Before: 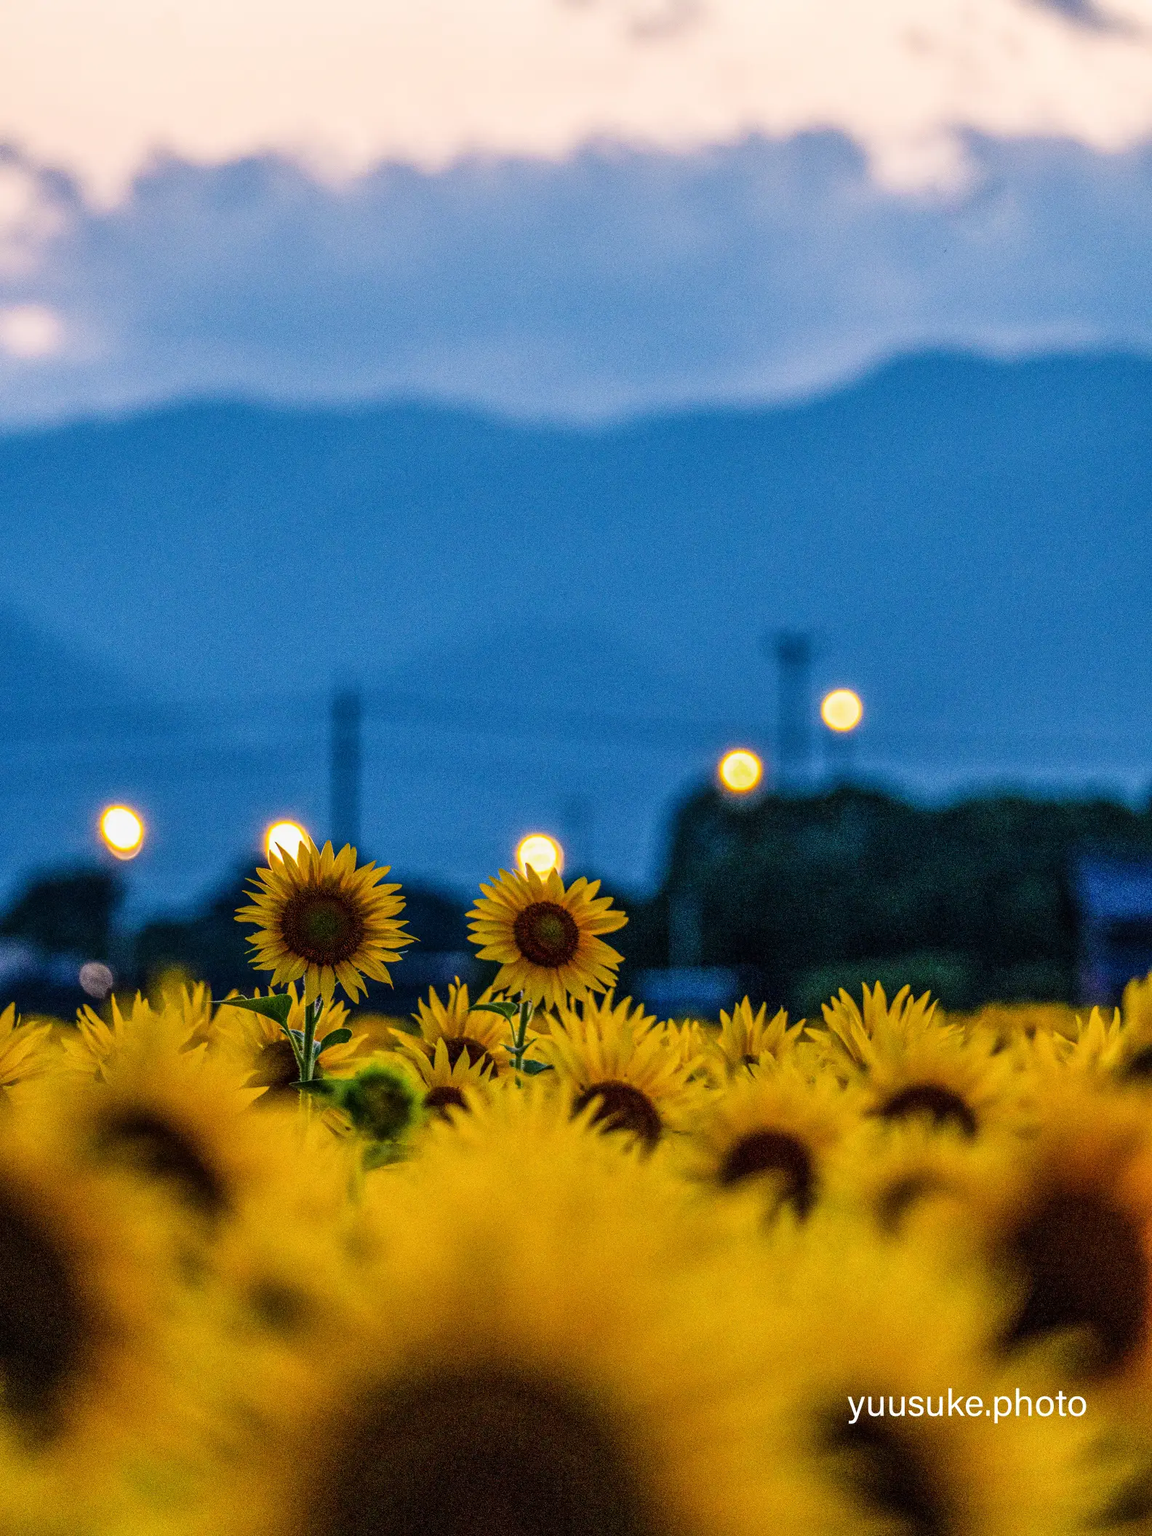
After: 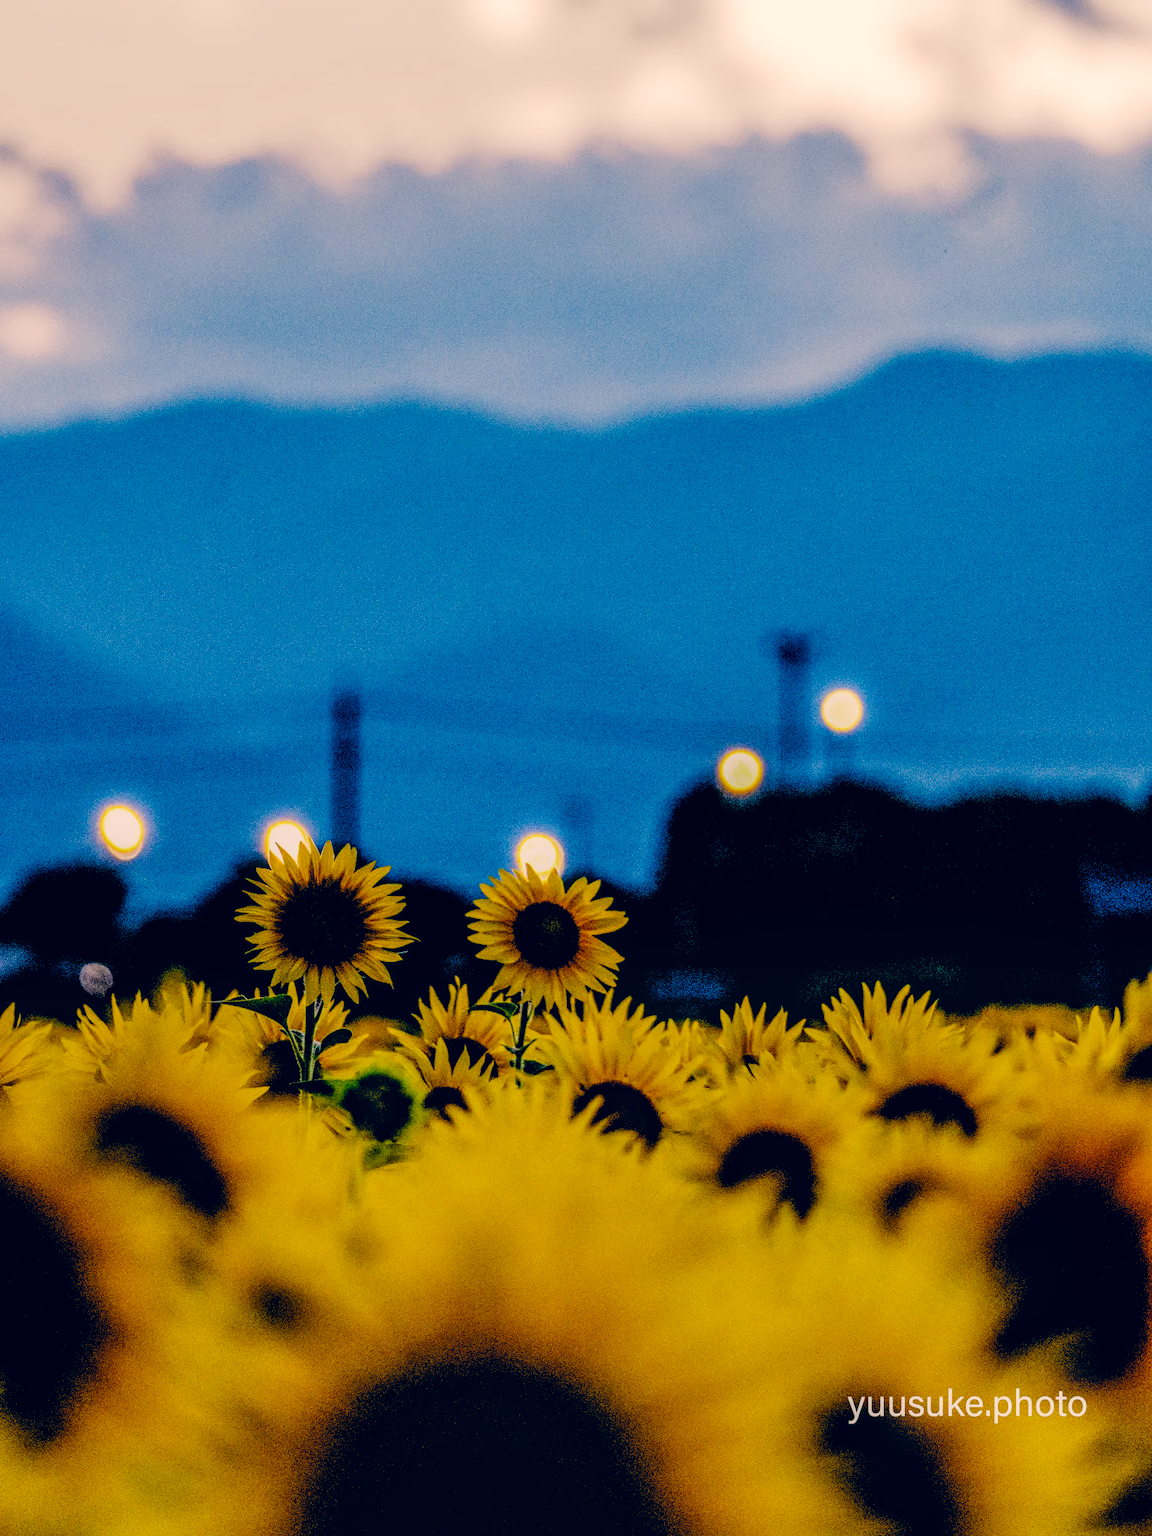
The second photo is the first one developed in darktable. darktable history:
bloom: size 5%, threshold 95%, strength 15%
local contrast: on, module defaults
color correction: highlights a* 10.32, highlights b* 14.66, shadows a* -9.59, shadows b* -15.02
filmic rgb: black relative exposure -2.85 EV, white relative exposure 4.56 EV, hardness 1.77, contrast 1.25, preserve chrominance no, color science v5 (2021)
